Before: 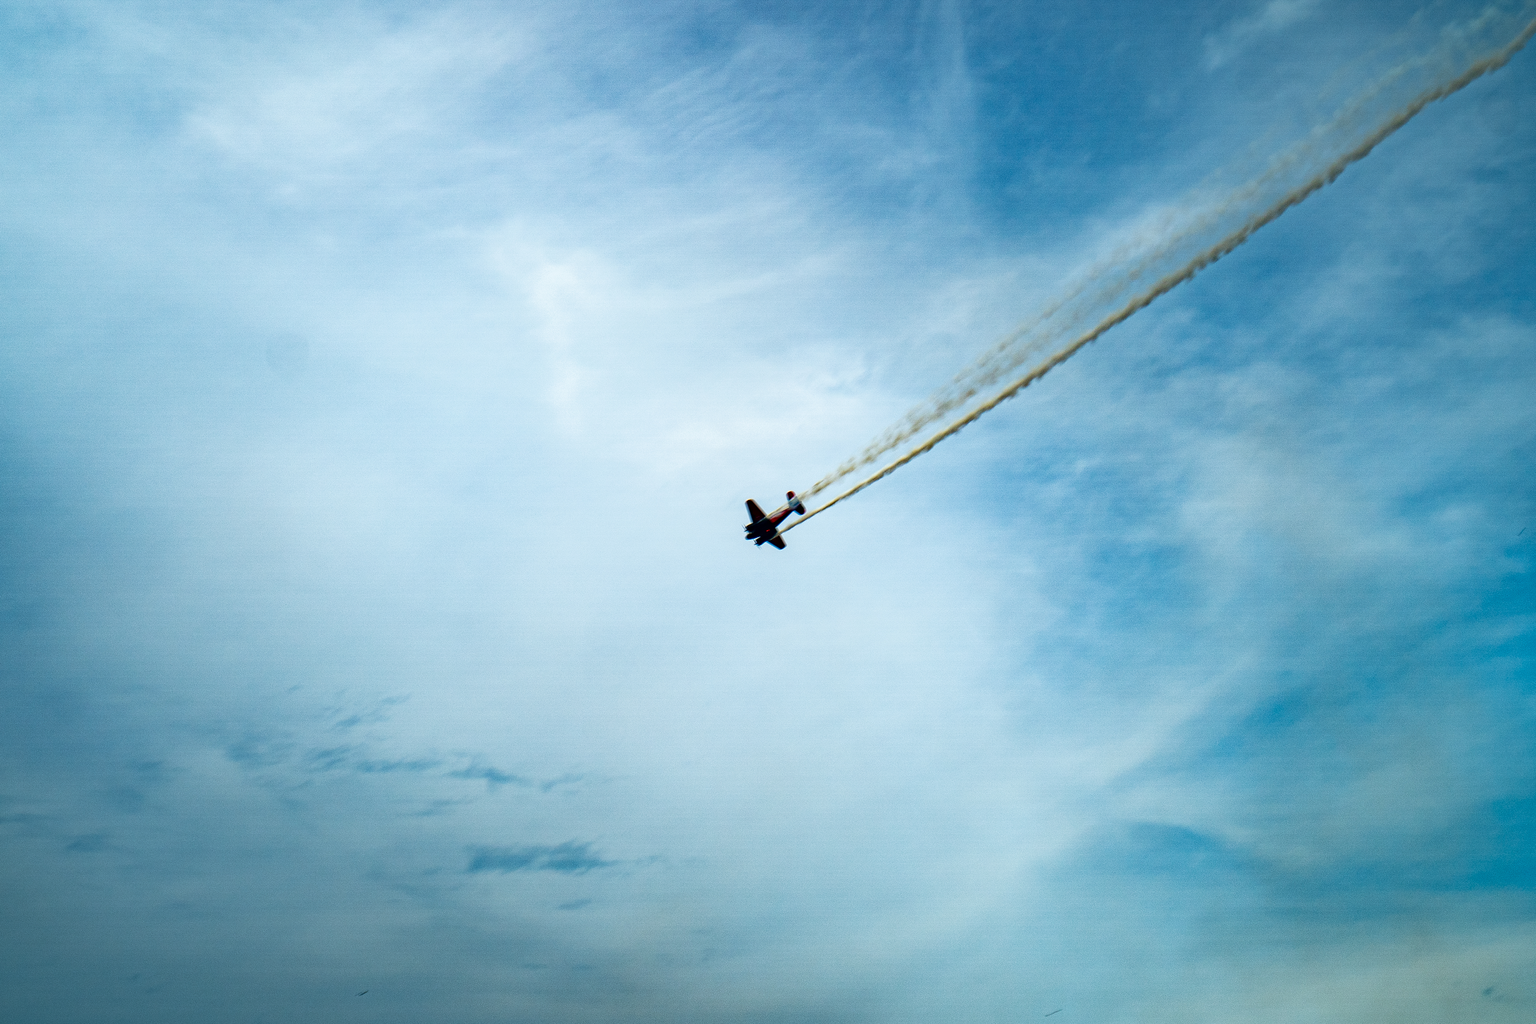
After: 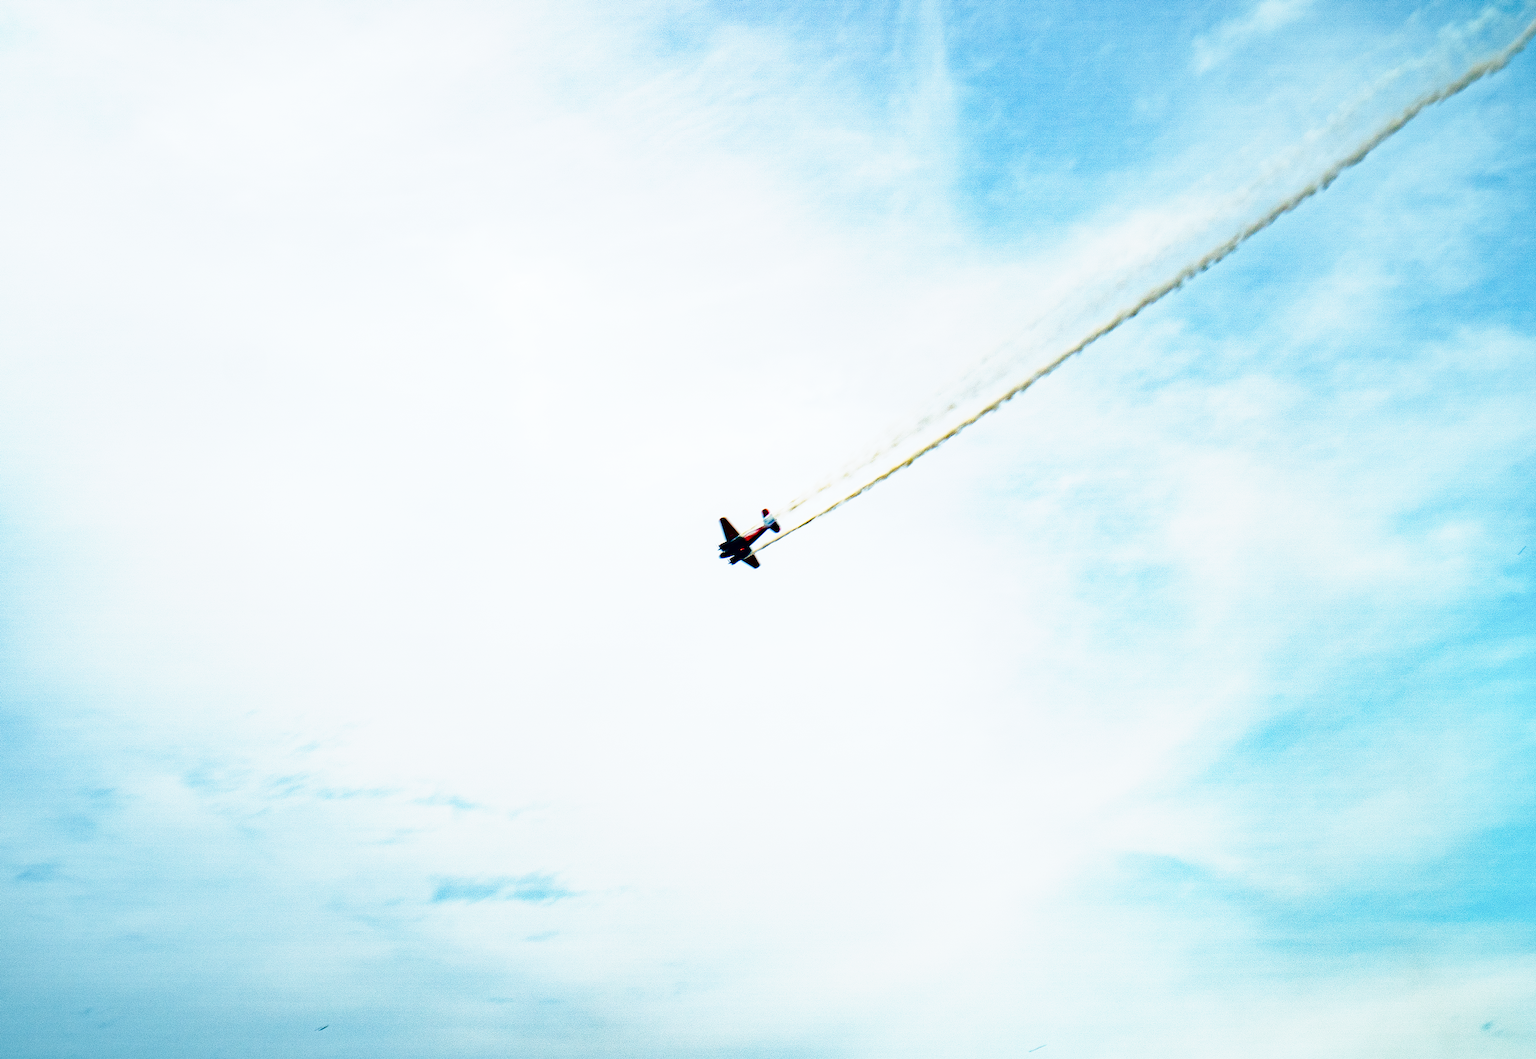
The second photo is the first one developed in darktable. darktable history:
tone curve: curves: ch0 [(0, 0) (0.003, 0.004) (0.011, 0.016) (0.025, 0.035) (0.044, 0.062) (0.069, 0.097) (0.1, 0.143) (0.136, 0.205) (0.177, 0.276) (0.224, 0.36) (0.277, 0.461) (0.335, 0.584) (0.399, 0.686) (0.468, 0.783) (0.543, 0.868) (0.623, 0.927) (0.709, 0.96) (0.801, 0.974) (0.898, 0.986) (1, 1)], preserve colors none
crop and rotate: left 3.332%
